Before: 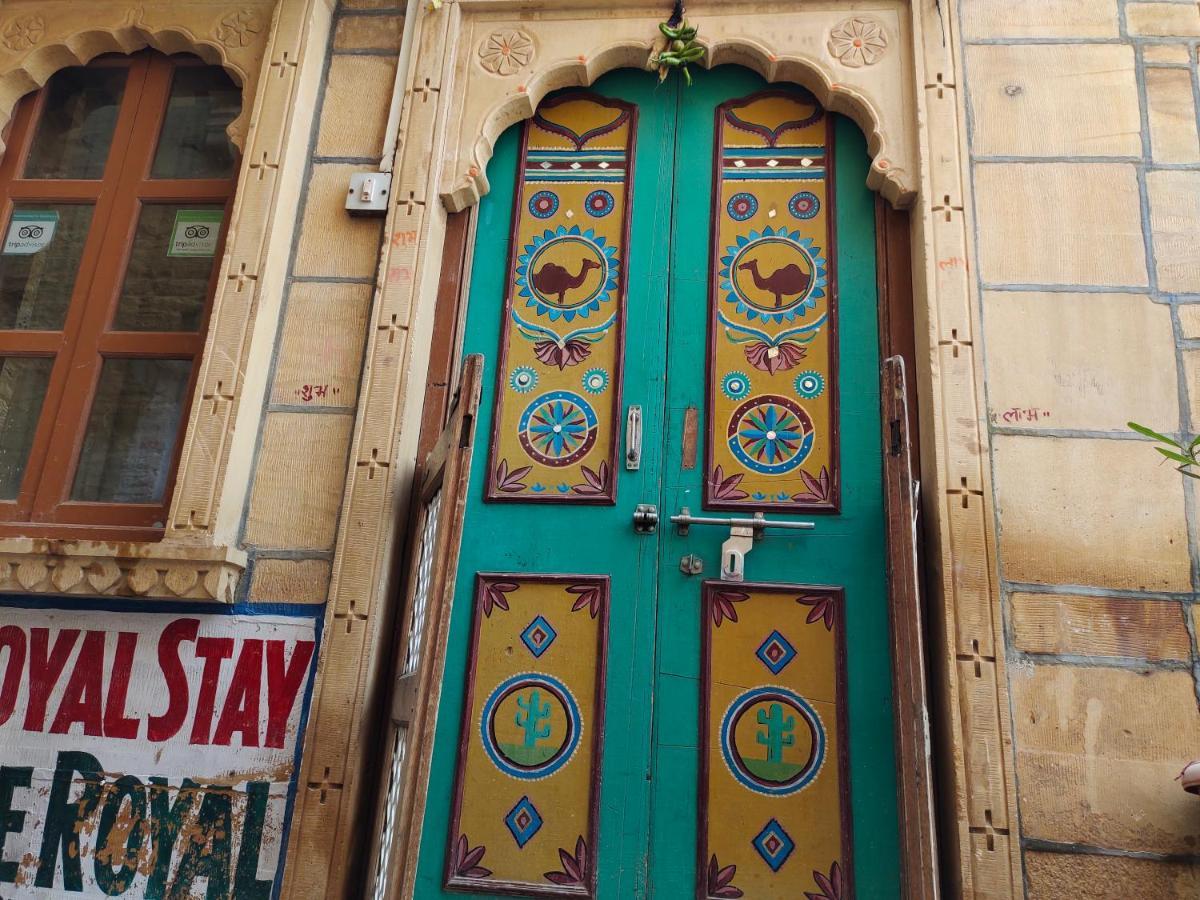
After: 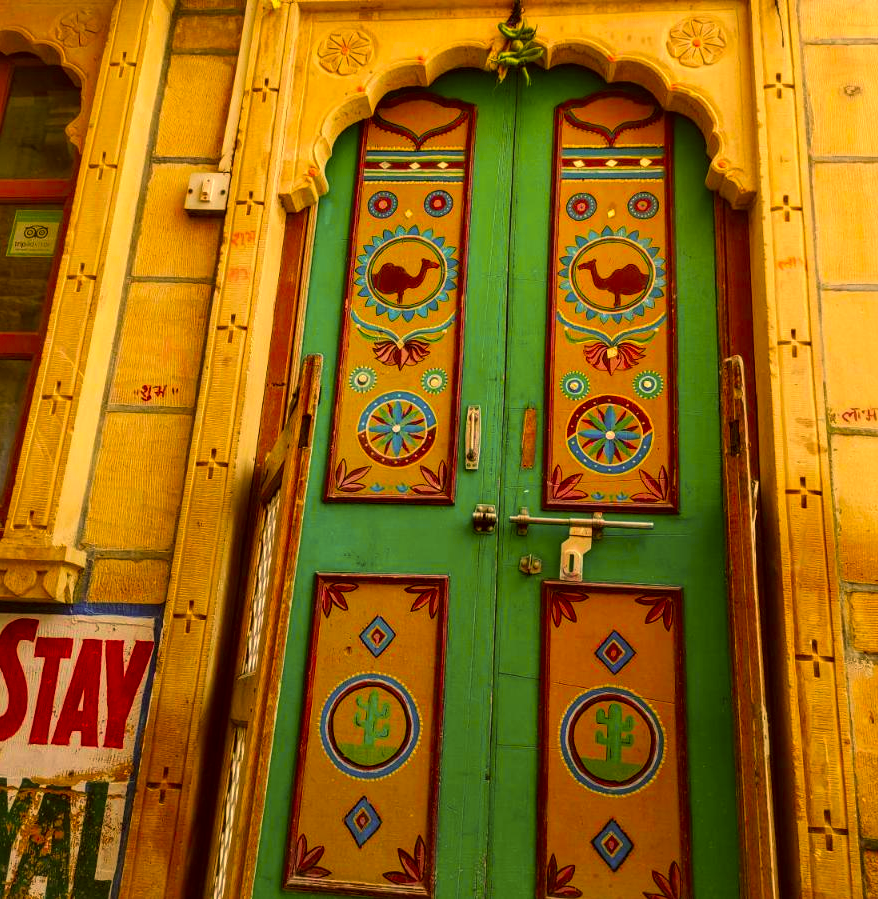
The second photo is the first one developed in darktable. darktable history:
color zones: curves: ch2 [(0, 0.5) (0.143, 0.5) (0.286, 0.489) (0.415, 0.421) (0.571, 0.5) (0.714, 0.5) (0.857, 0.5) (1, 0.5)]
color correction: highlights a* 10.44, highlights b* 30.04, shadows a* 2.73, shadows b* 17.51, saturation 1.72
crop: left 13.443%, right 13.31%
local contrast: on, module defaults
